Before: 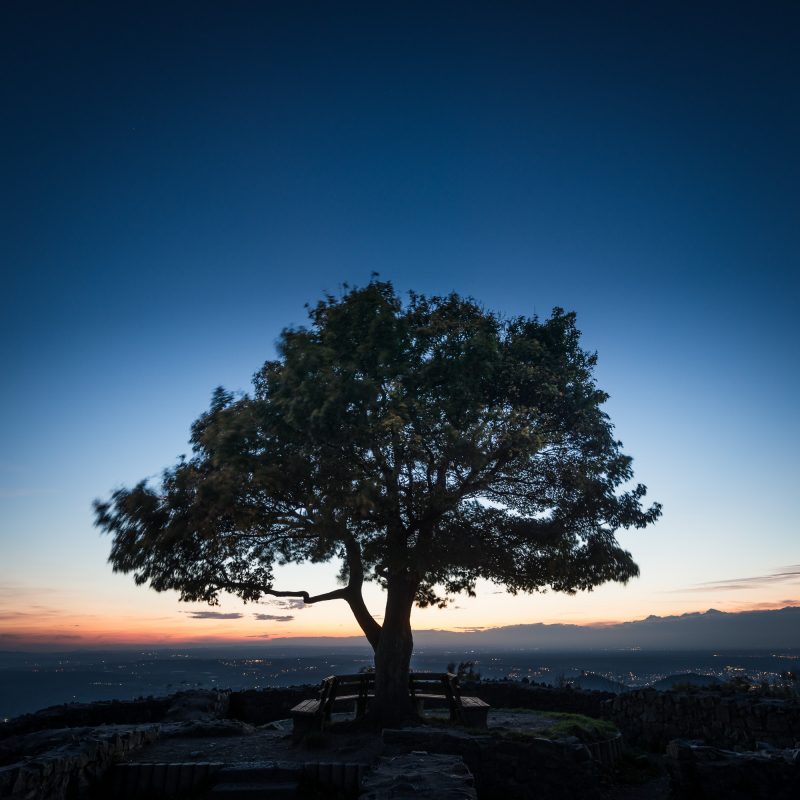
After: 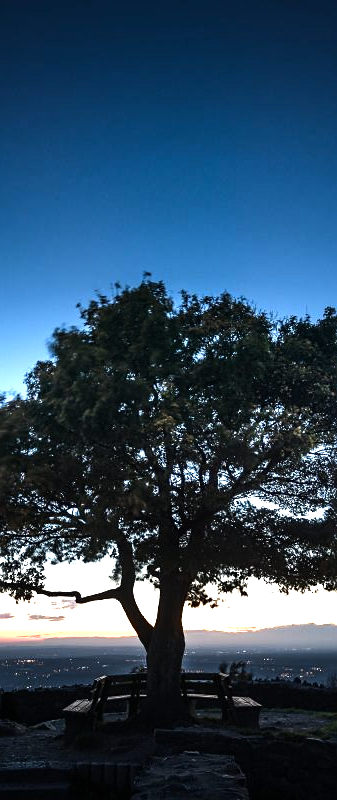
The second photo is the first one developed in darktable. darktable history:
sharpen: amount 0.2
crop: left 28.583%, right 29.231%
tone equalizer: -8 EV -0.75 EV, -7 EV -0.7 EV, -6 EV -0.6 EV, -5 EV -0.4 EV, -3 EV 0.4 EV, -2 EV 0.6 EV, -1 EV 0.7 EV, +0 EV 0.75 EV, edges refinement/feathering 500, mask exposure compensation -1.57 EV, preserve details no
exposure: black level correction 0, exposure 0.7 EV, compensate exposure bias true, compensate highlight preservation false
